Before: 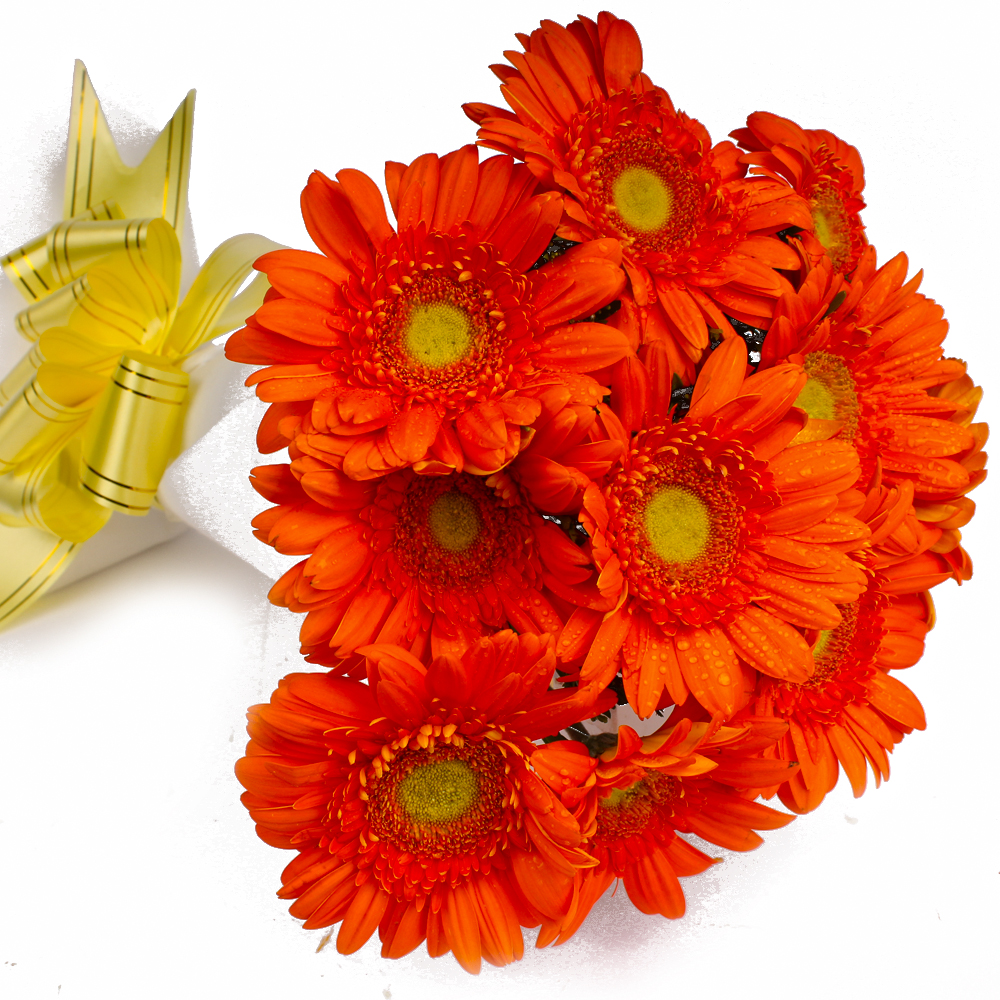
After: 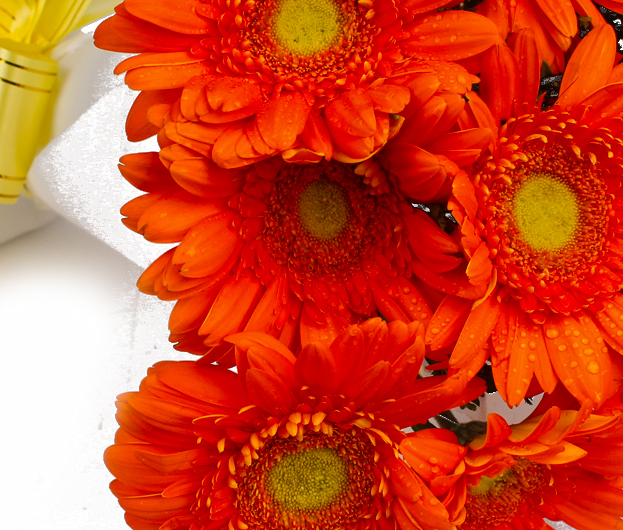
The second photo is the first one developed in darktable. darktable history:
crop: left 13.173%, top 31.222%, right 24.489%, bottom 15.737%
